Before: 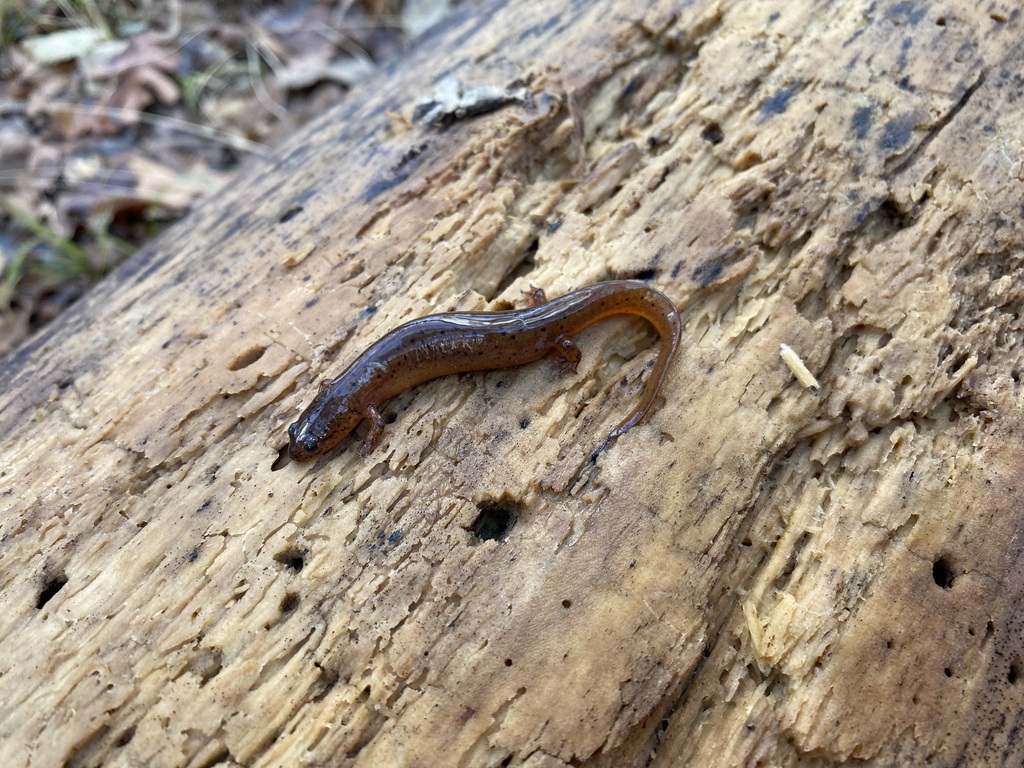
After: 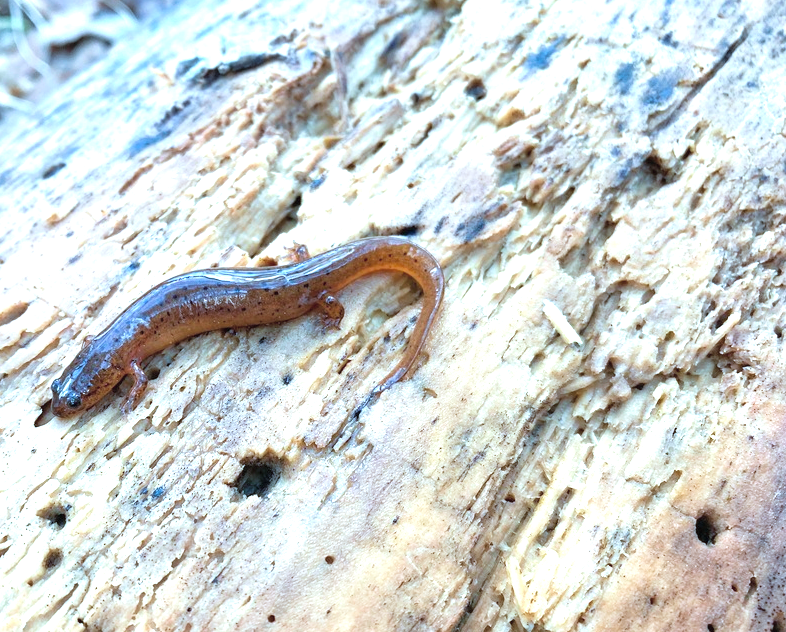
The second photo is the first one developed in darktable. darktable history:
local contrast: mode bilateral grid, contrast 21, coarseness 50, detail 120%, midtone range 0.2
exposure: black level correction 0, exposure 1.026 EV, compensate exposure bias true, compensate highlight preservation false
contrast brightness saturation: contrast 0.142, brightness 0.223
tone equalizer: -8 EV -0.547 EV, edges refinement/feathering 500, mask exposure compensation -1.57 EV, preserve details guided filter
velvia: on, module defaults
crop: left 23.196%, top 5.85%, bottom 11.828%
color correction: highlights a* -9.71, highlights b* -21.45
